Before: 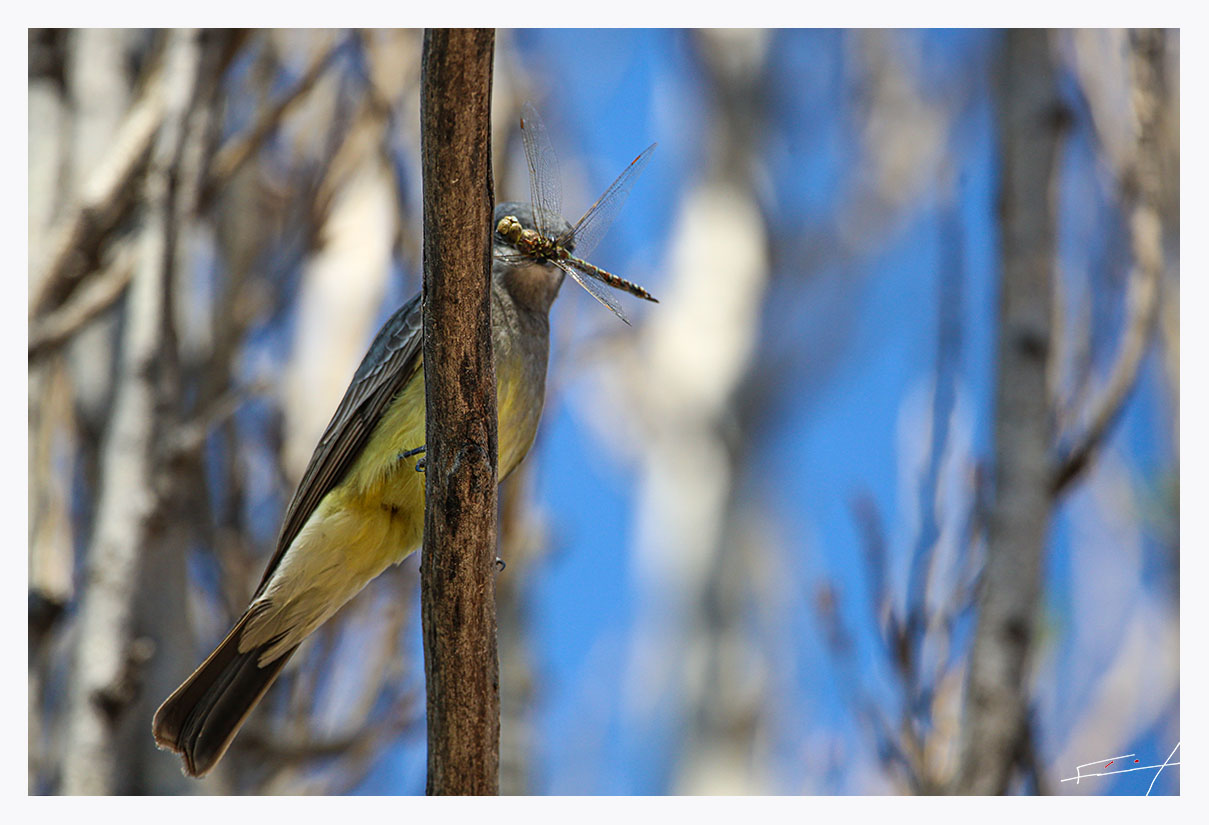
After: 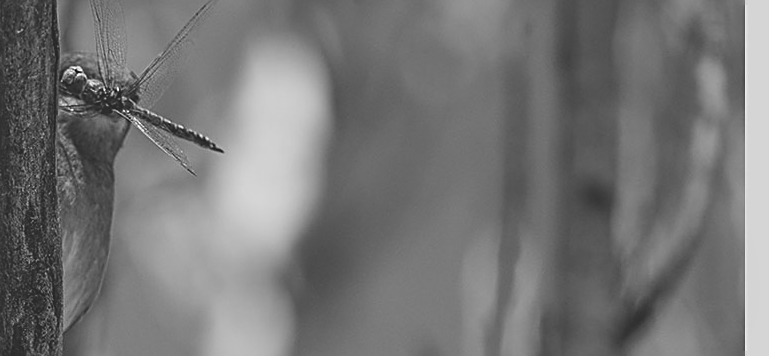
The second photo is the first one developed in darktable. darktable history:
exposure: black level correction -0.036, exposure -0.497 EV, compensate highlight preservation false
sharpen: on, module defaults
crop: left 36.005%, top 18.293%, right 0.31%, bottom 38.444%
monochrome: a 32, b 64, size 2.3
white balance: red 1.08, blue 0.791
